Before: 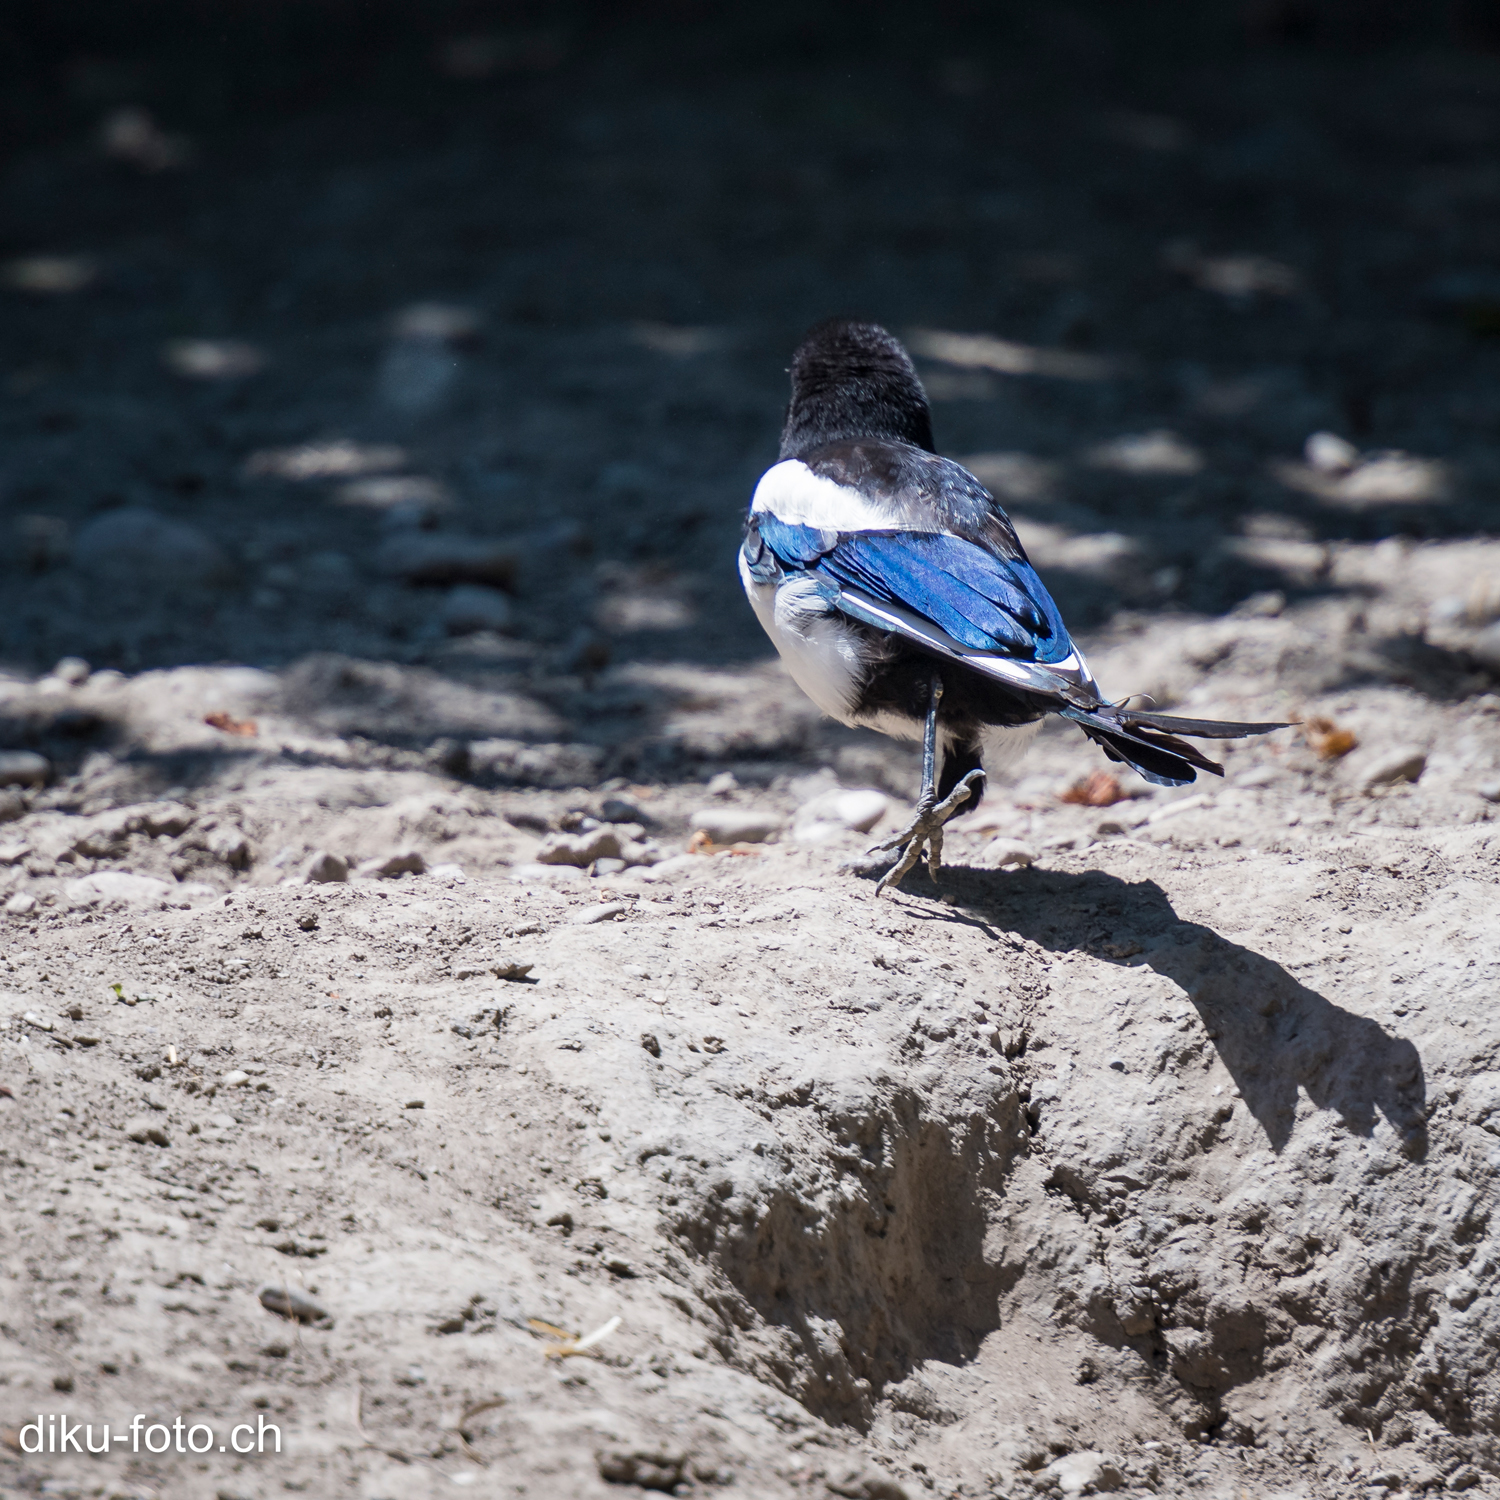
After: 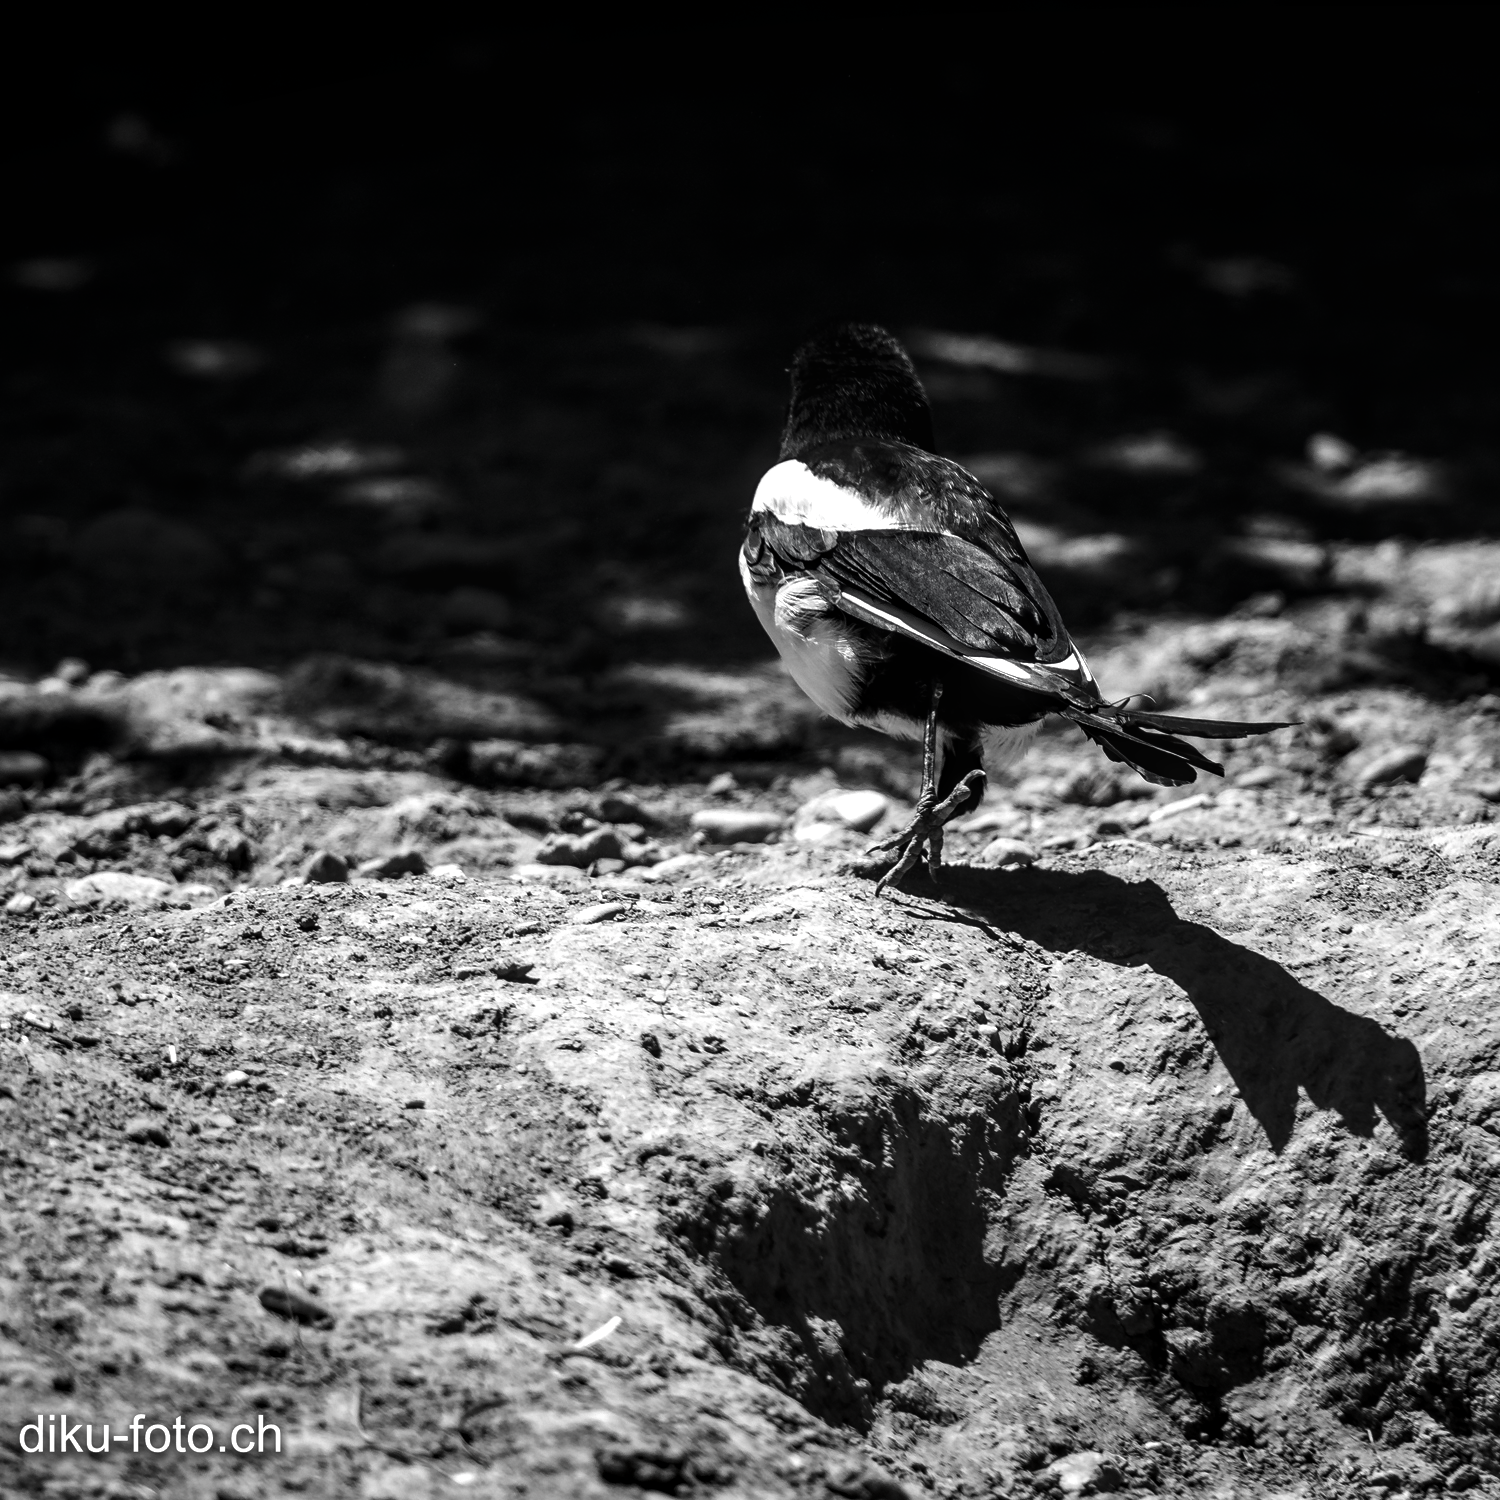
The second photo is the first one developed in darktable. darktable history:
local contrast: on, module defaults
color balance rgb: global offset › luminance -0.49%, linear chroma grading › global chroma 33.126%, perceptual saturation grading › global saturation 30.287%, perceptual brilliance grading › highlights 10.258%, perceptual brilliance grading › mid-tones 5.099%, global vibrance 6.076%
contrast brightness saturation: contrast -0.034, brightness -0.574, saturation -0.984
